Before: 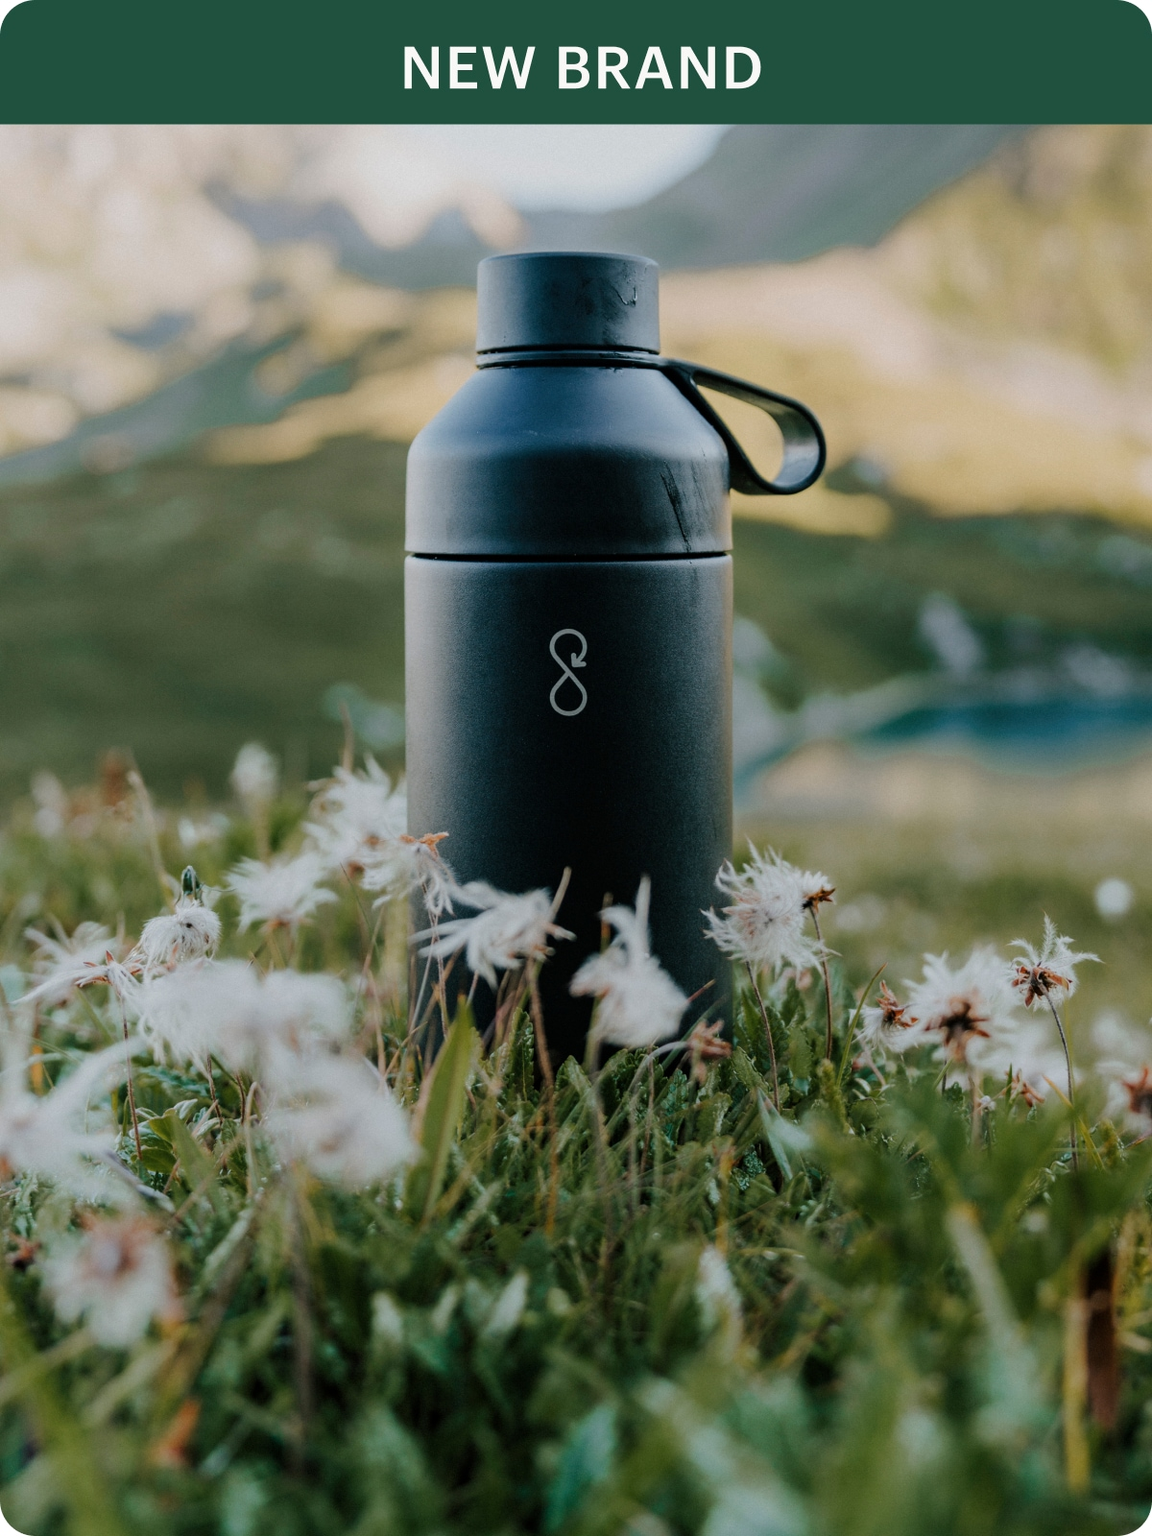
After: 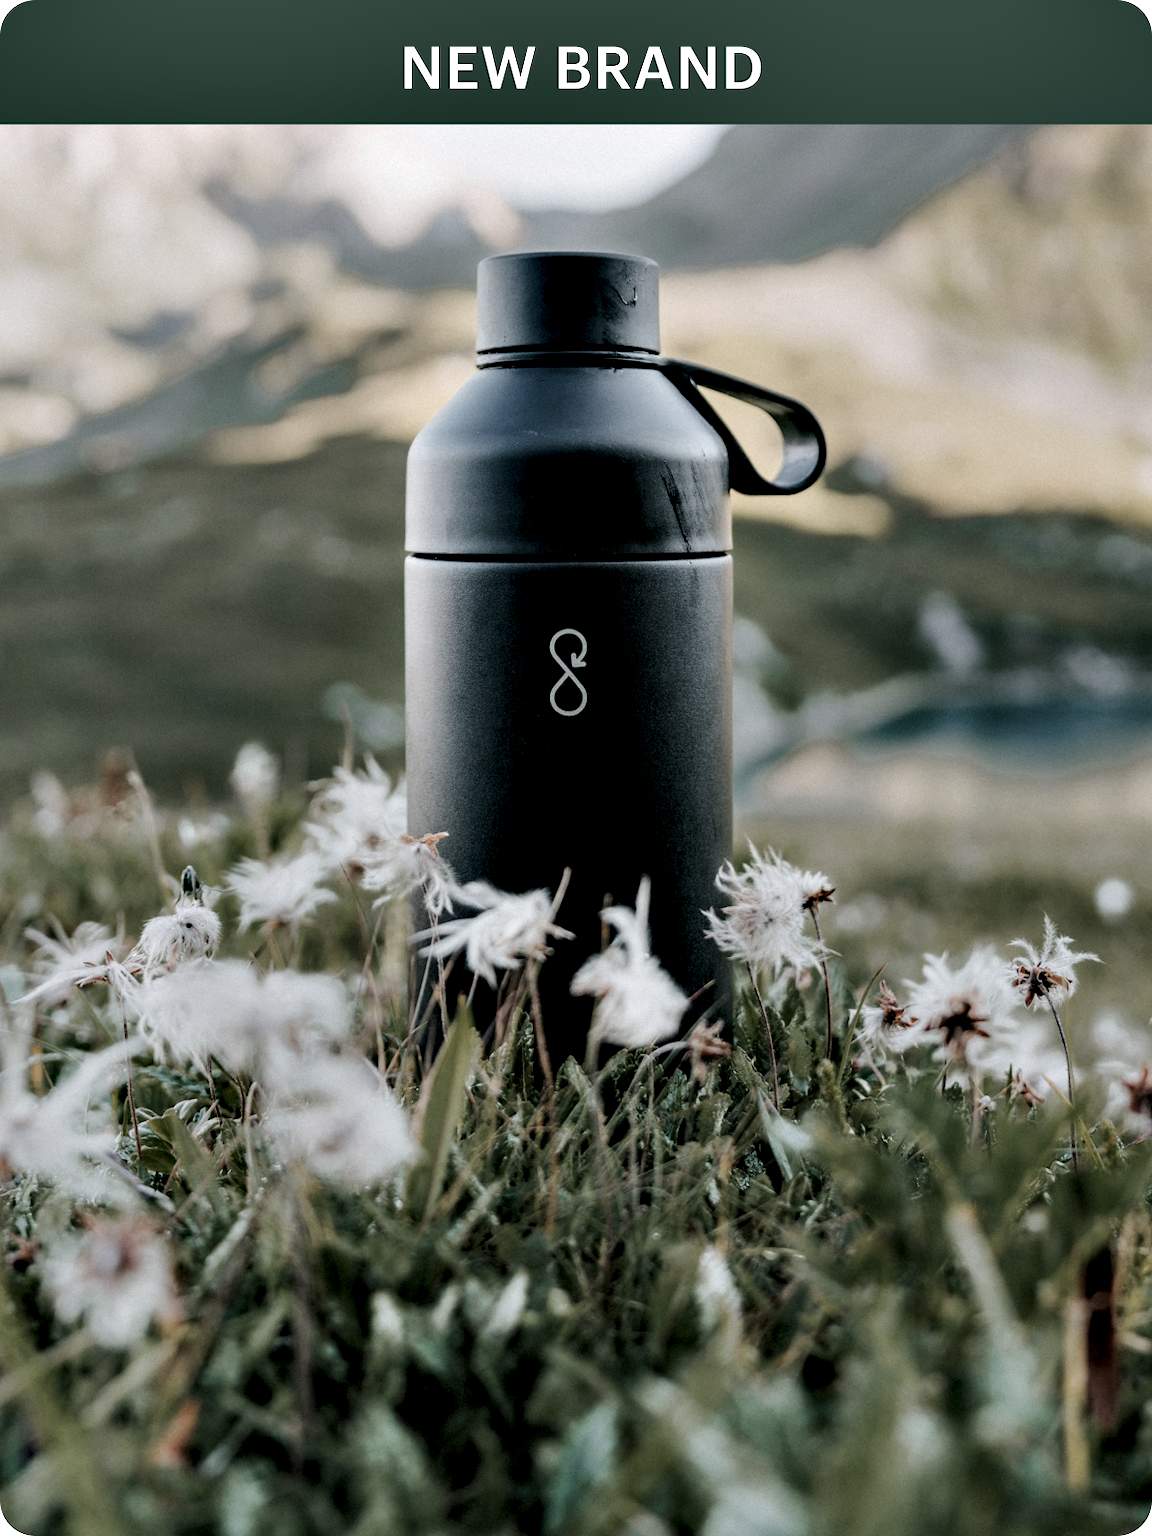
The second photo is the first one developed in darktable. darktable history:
color zones: curves: ch1 [(0, 0.292) (0.001, 0.292) (0.2, 0.264) (0.4, 0.248) (0.6, 0.248) (0.8, 0.264) (0.999, 0.292) (1, 0.292)]
contrast equalizer: y [[0.6 ×6], [0.55 ×6], [0 ×6], [0 ×6], [0 ×6]]
